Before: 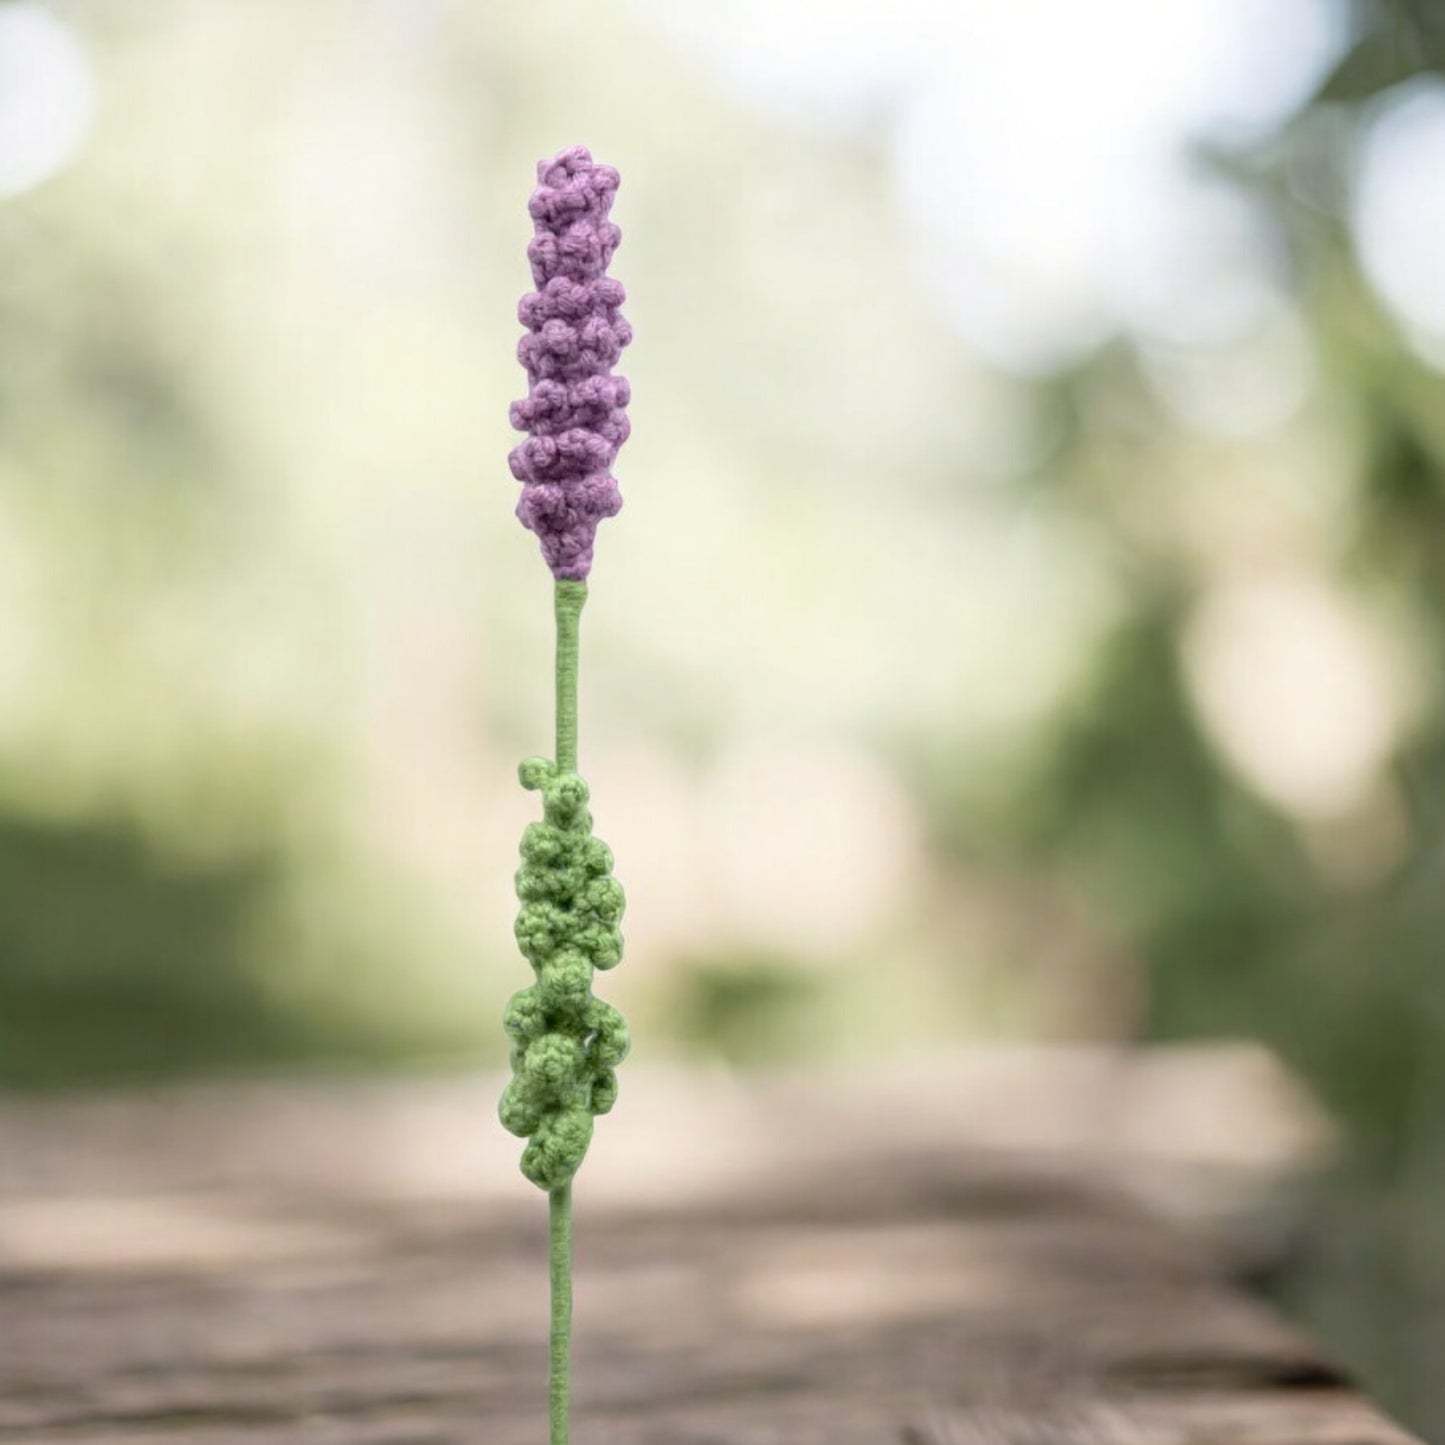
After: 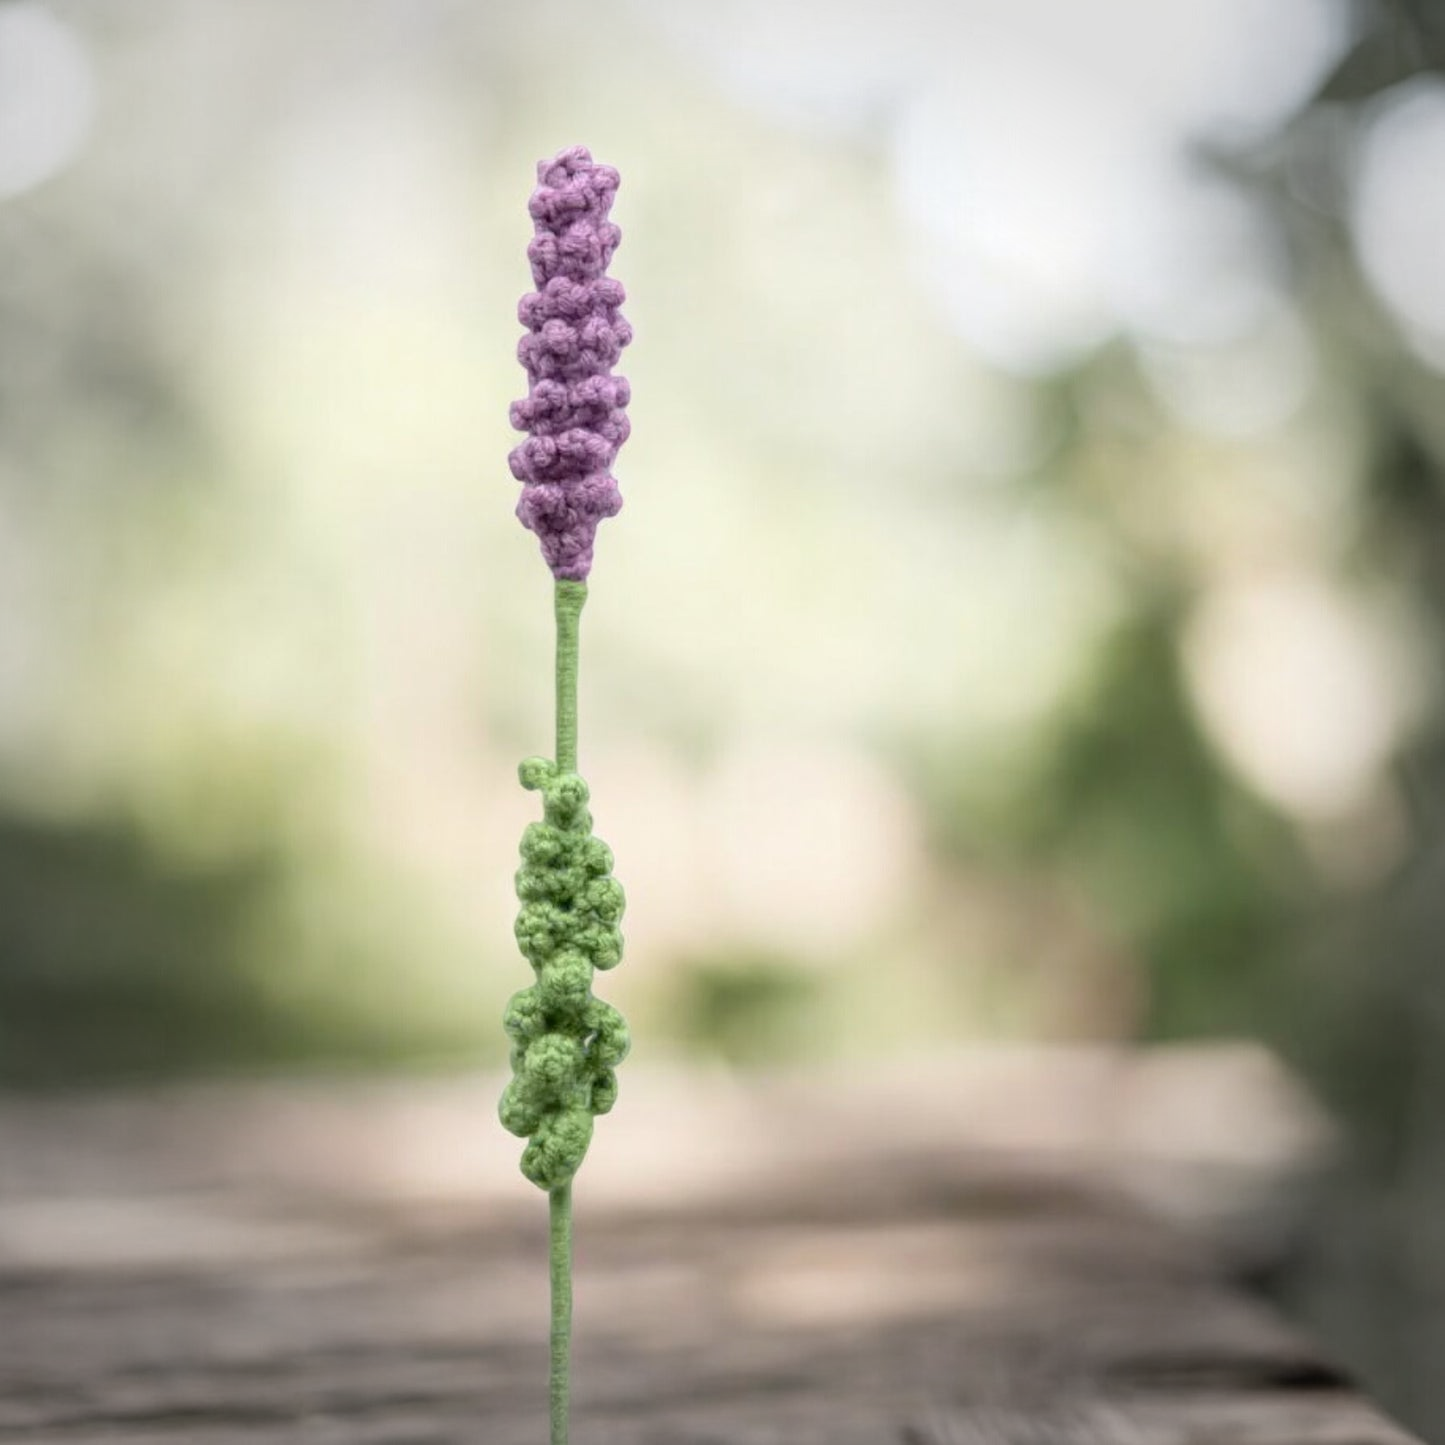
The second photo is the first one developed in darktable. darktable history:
vignetting: fall-off start 77.06%, fall-off radius 27.64%, brightness -0.268, width/height ratio 0.974
